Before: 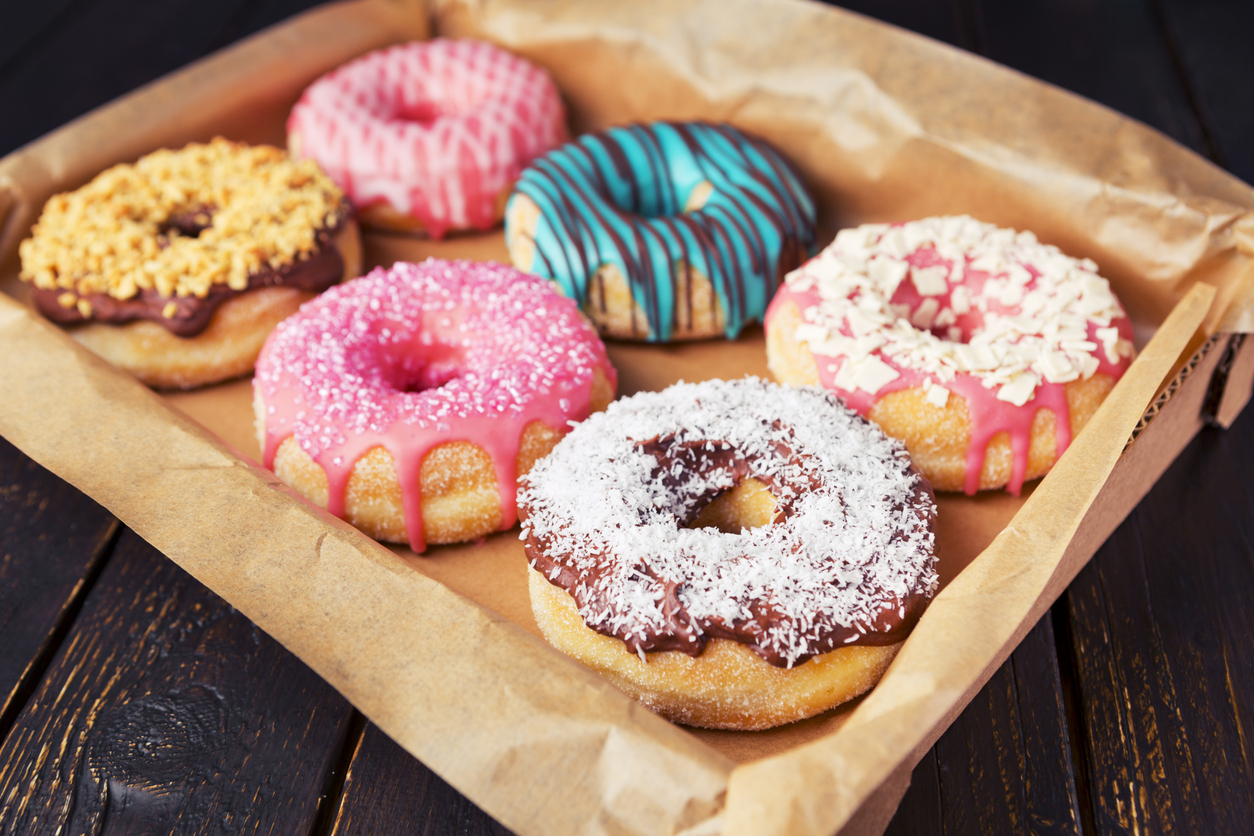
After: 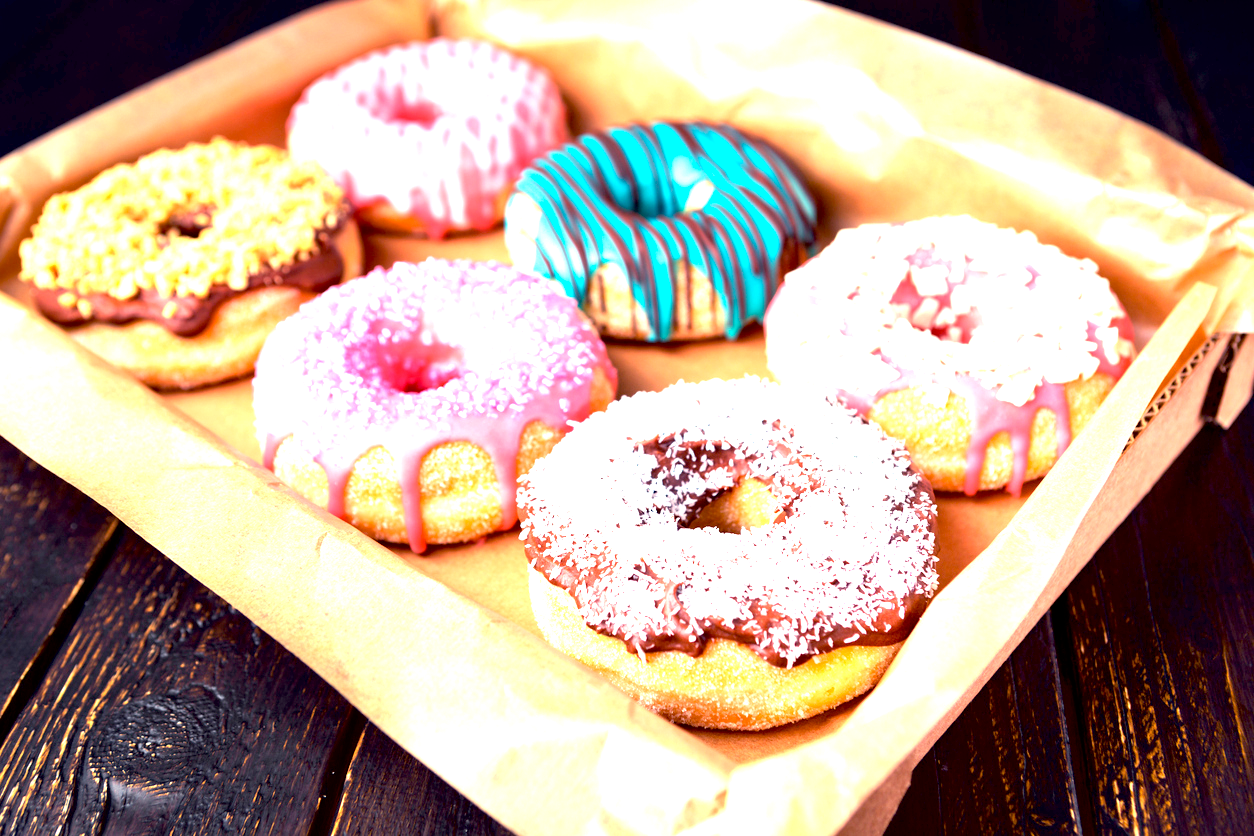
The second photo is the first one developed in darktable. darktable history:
contrast brightness saturation: contrast 0.013, saturation -0.062
exposure: black level correction 0.009, exposure 1.43 EV, compensate highlight preservation false
